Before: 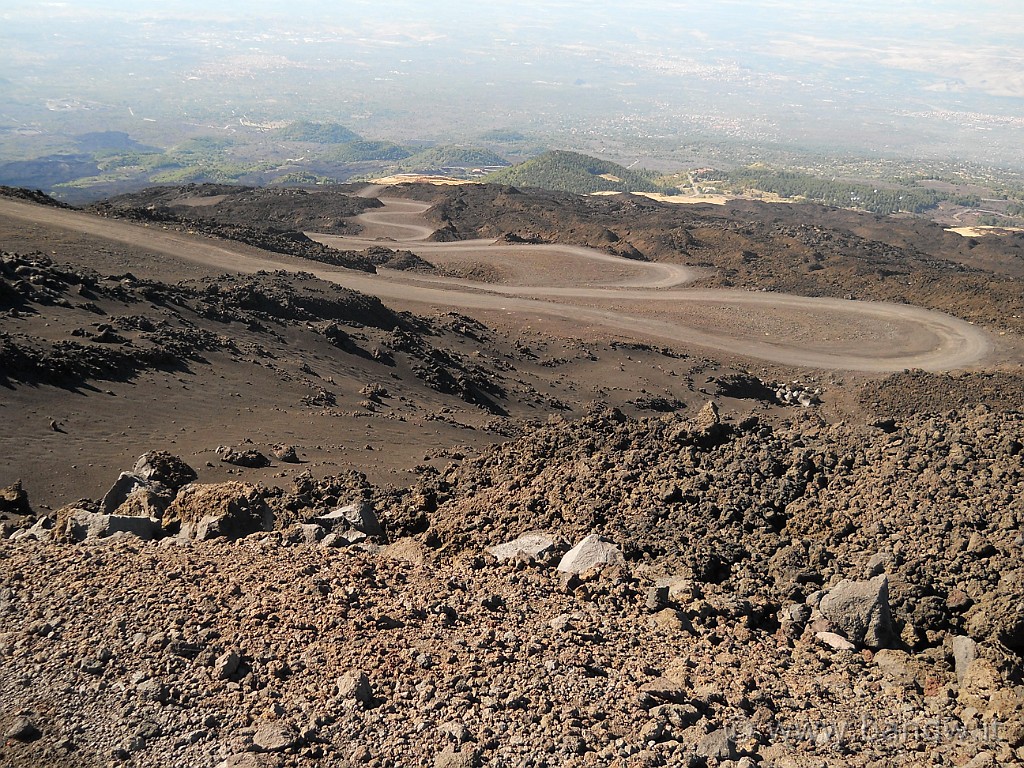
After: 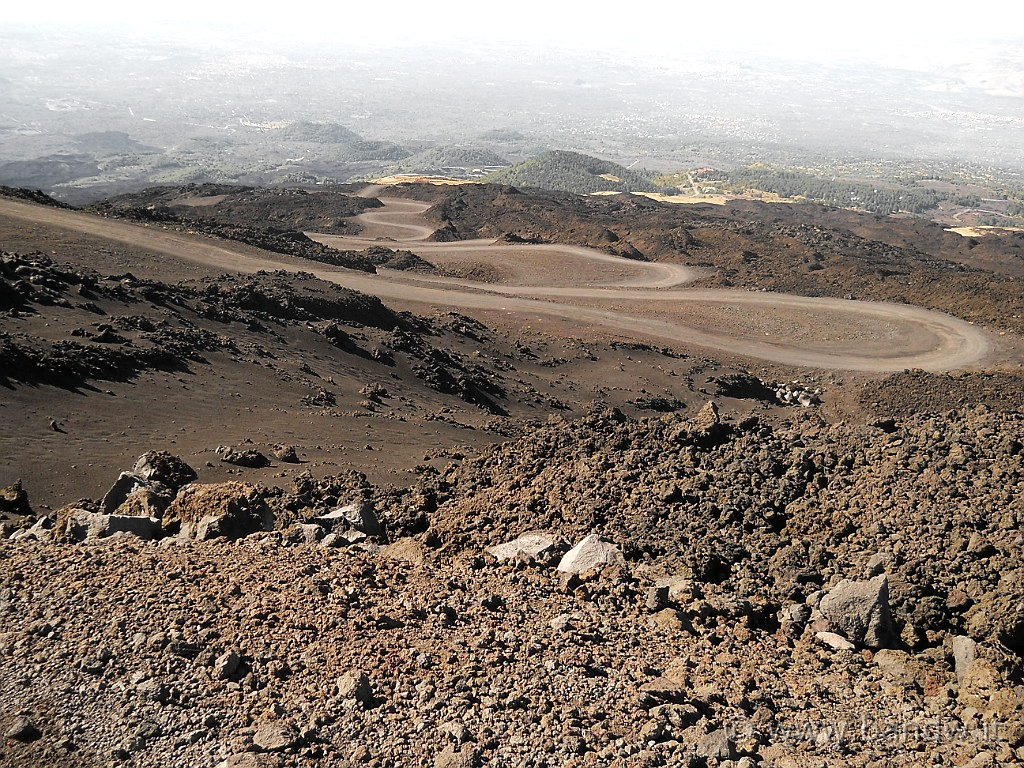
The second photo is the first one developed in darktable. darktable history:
tone equalizer: -8 EV -0.444 EV, -7 EV -0.407 EV, -6 EV -0.337 EV, -5 EV -0.203 EV, -3 EV 0.203 EV, -2 EV 0.336 EV, -1 EV 0.38 EV, +0 EV 0.434 EV, edges refinement/feathering 500, mask exposure compensation -1.57 EV, preserve details no
color zones: curves: ch0 [(0.004, 0.388) (0.125, 0.392) (0.25, 0.404) (0.375, 0.5) (0.5, 0.5) (0.625, 0.5) (0.75, 0.5) (0.875, 0.5)]; ch1 [(0, 0.5) (0.125, 0.5) (0.25, 0.5) (0.375, 0.124) (0.524, 0.124) (0.645, 0.128) (0.789, 0.132) (0.914, 0.096) (0.998, 0.068)]
